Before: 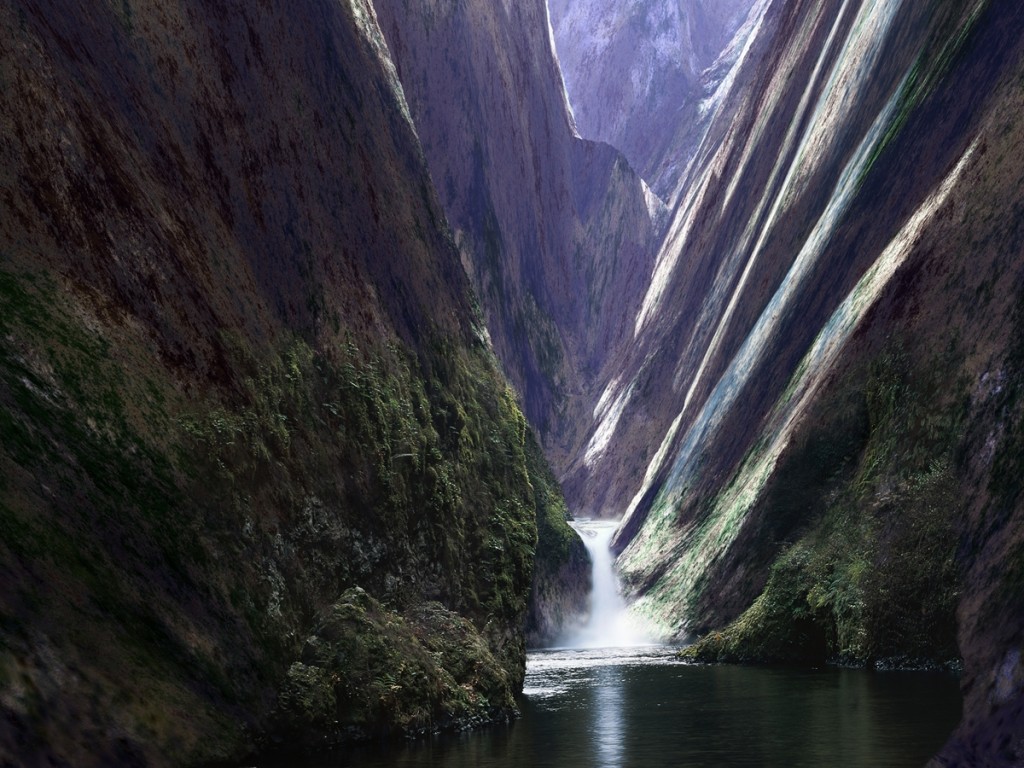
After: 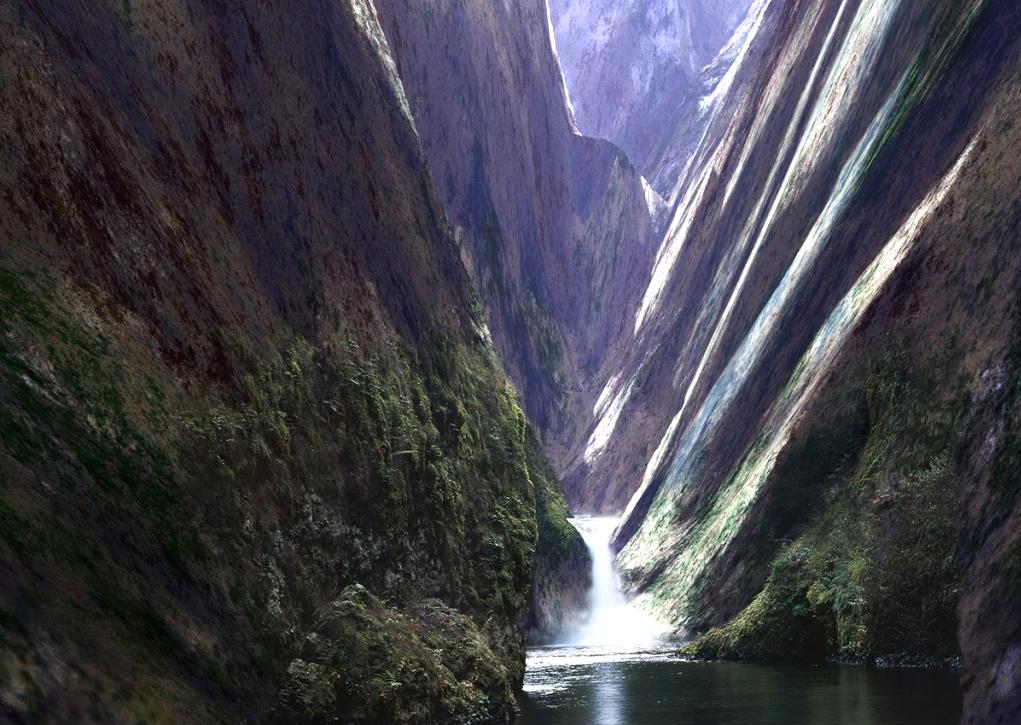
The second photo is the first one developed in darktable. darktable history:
crop: top 0.445%, right 0.254%, bottom 5.089%
exposure: black level correction 0, exposure 0.499 EV, compensate highlight preservation false
